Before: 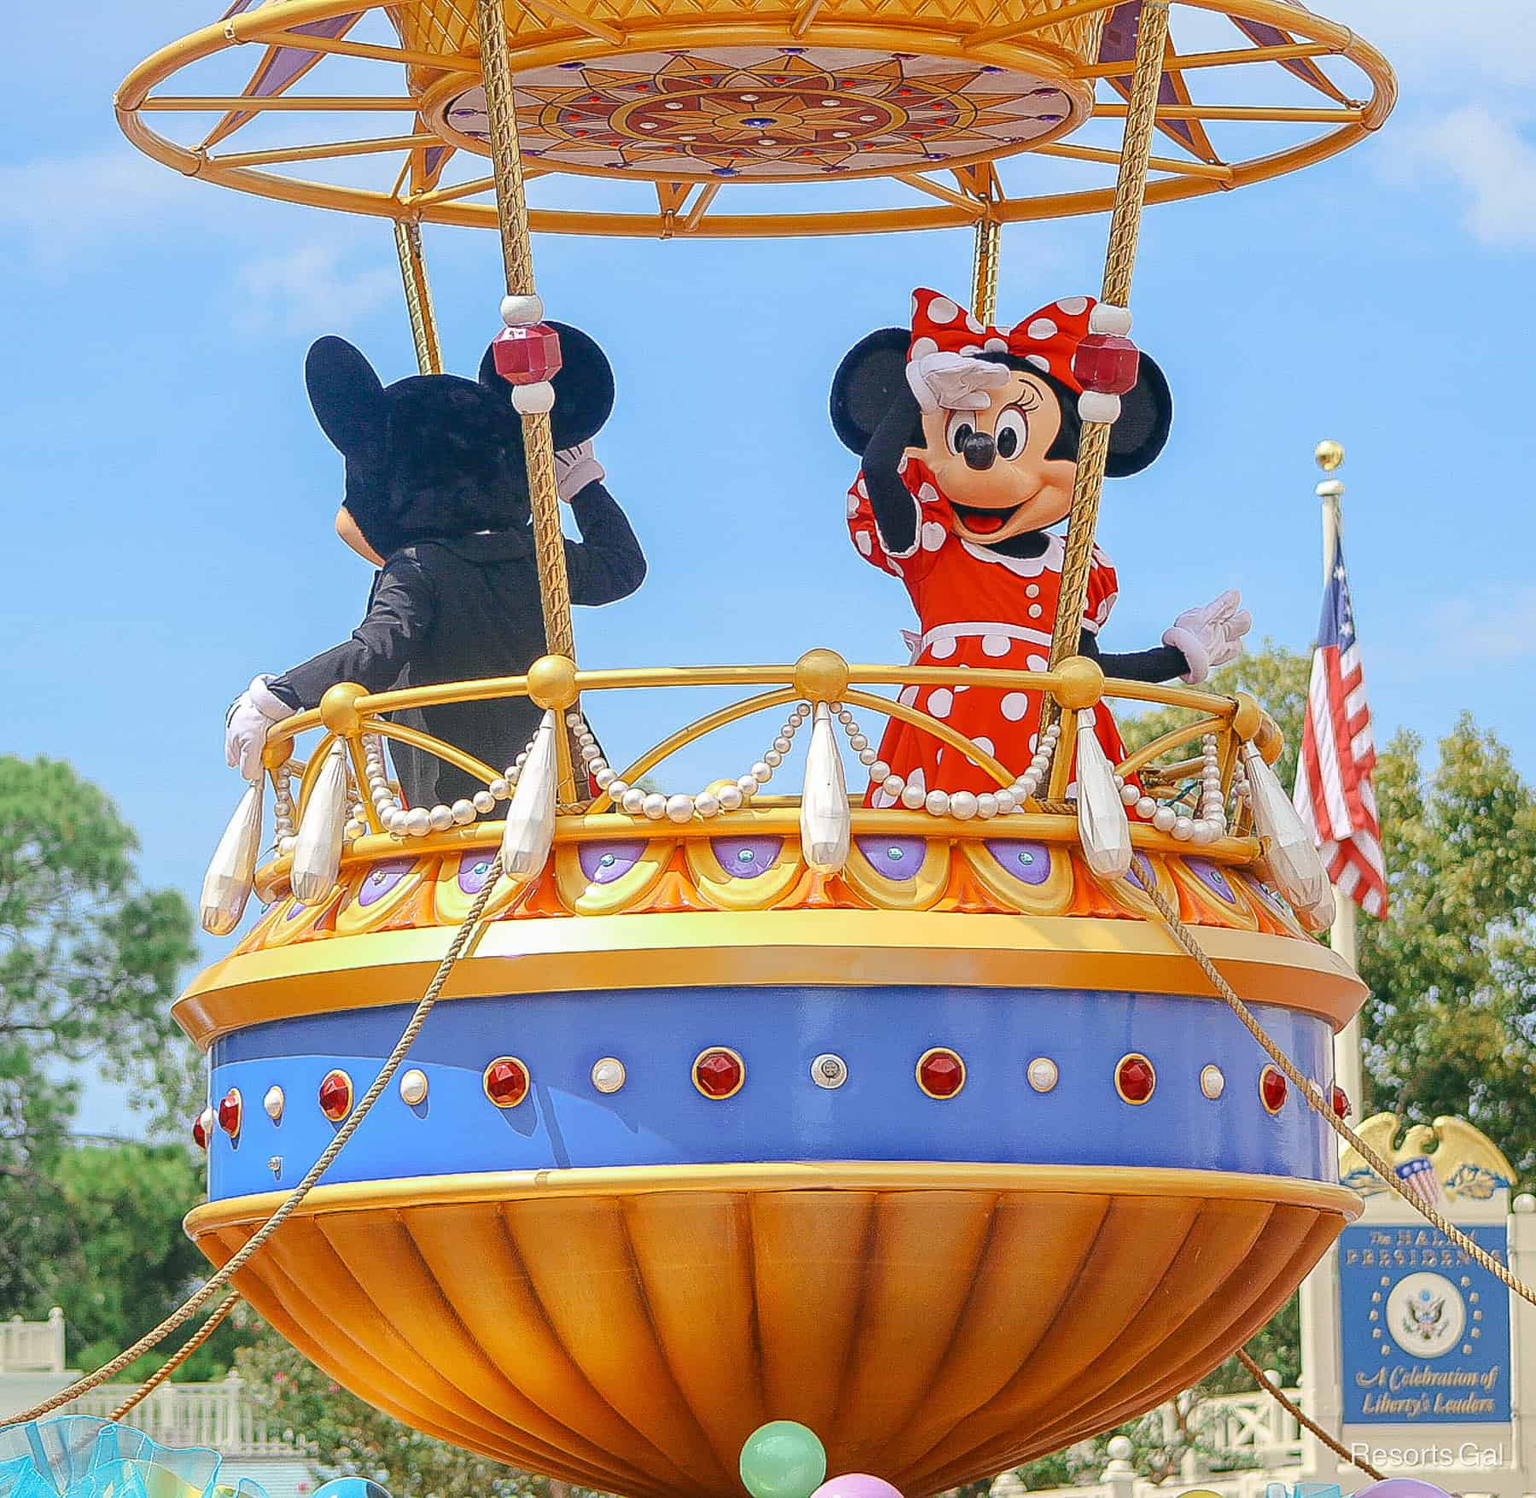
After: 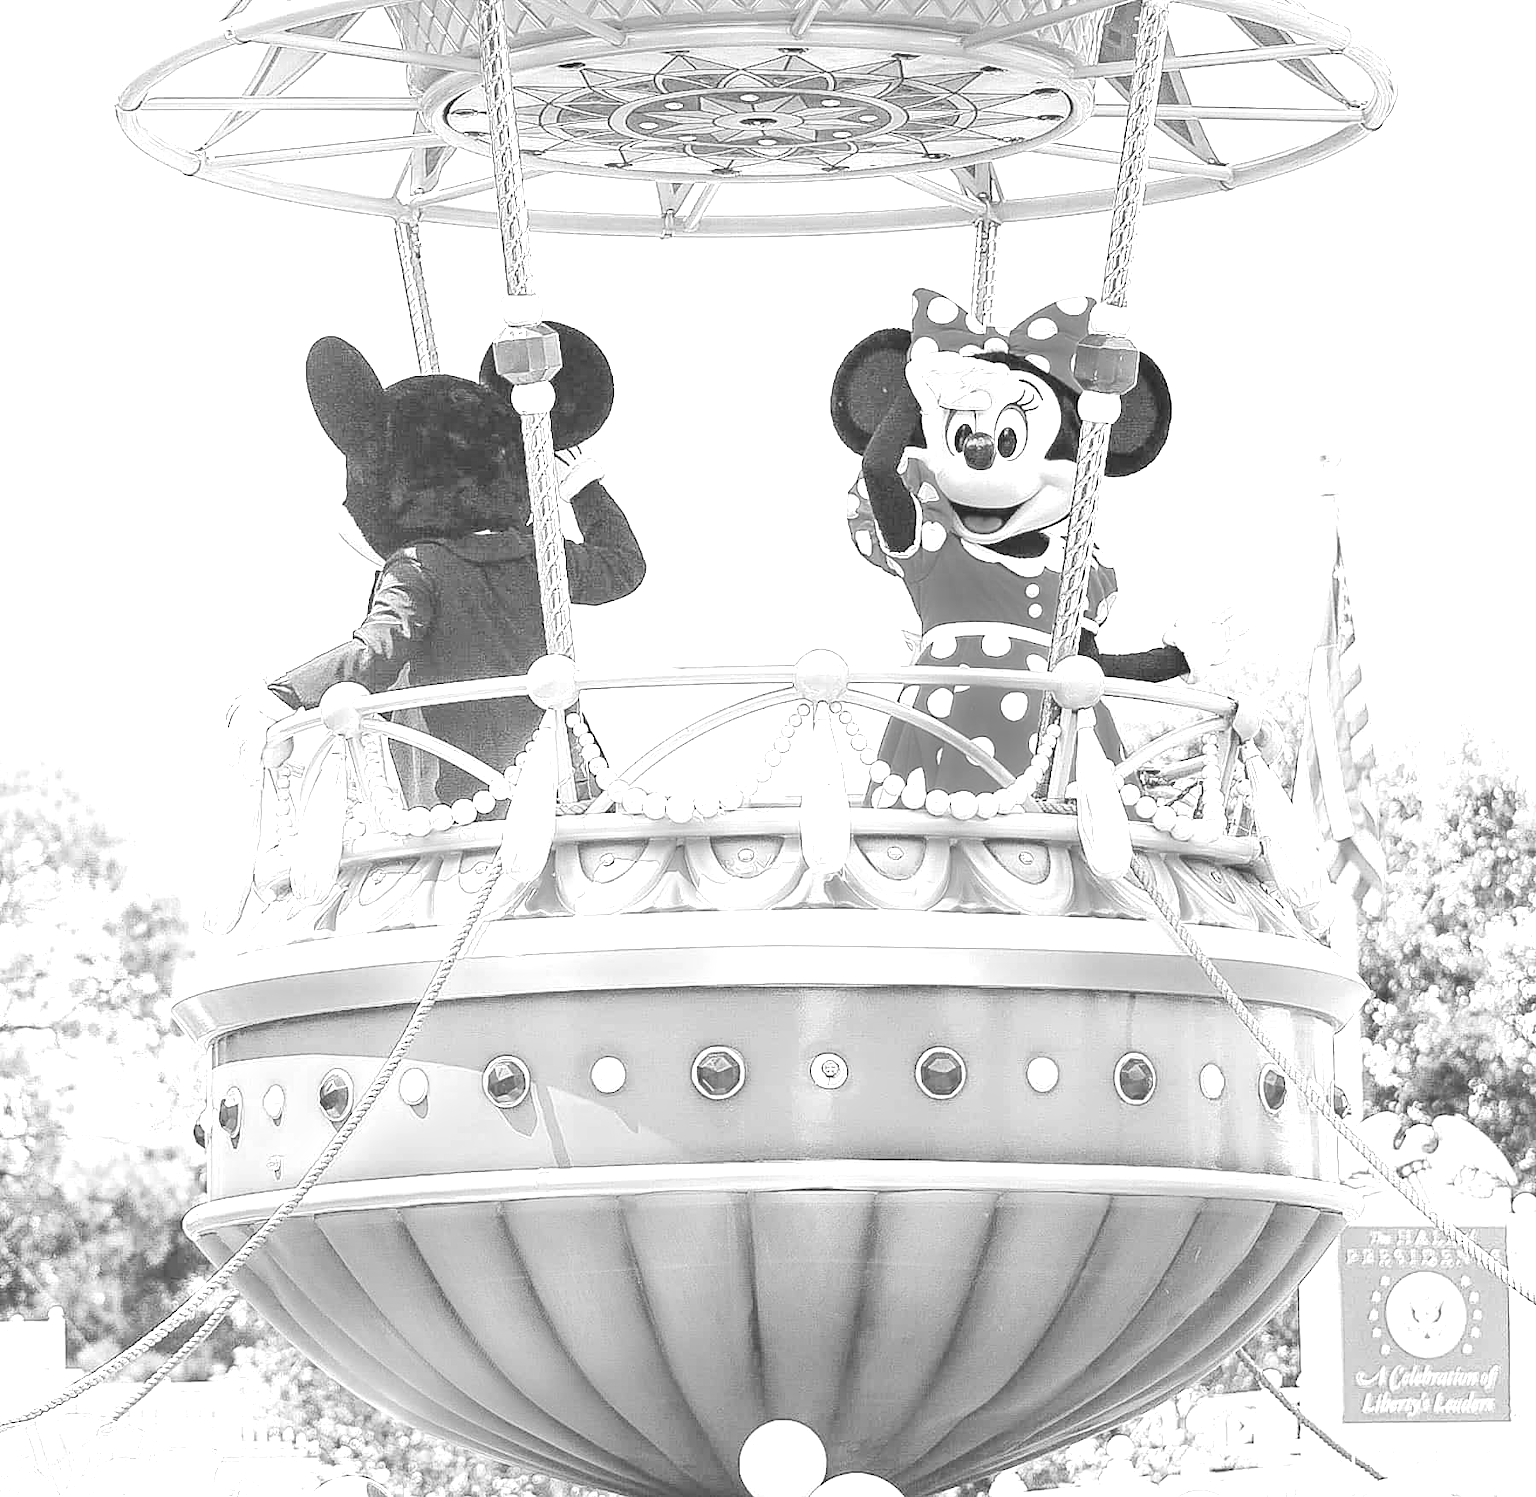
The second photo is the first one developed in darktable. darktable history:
exposure: exposure 2 EV, compensate highlight preservation false
monochrome: size 1
contrast brightness saturation: contrast 0.15, brightness 0.05
